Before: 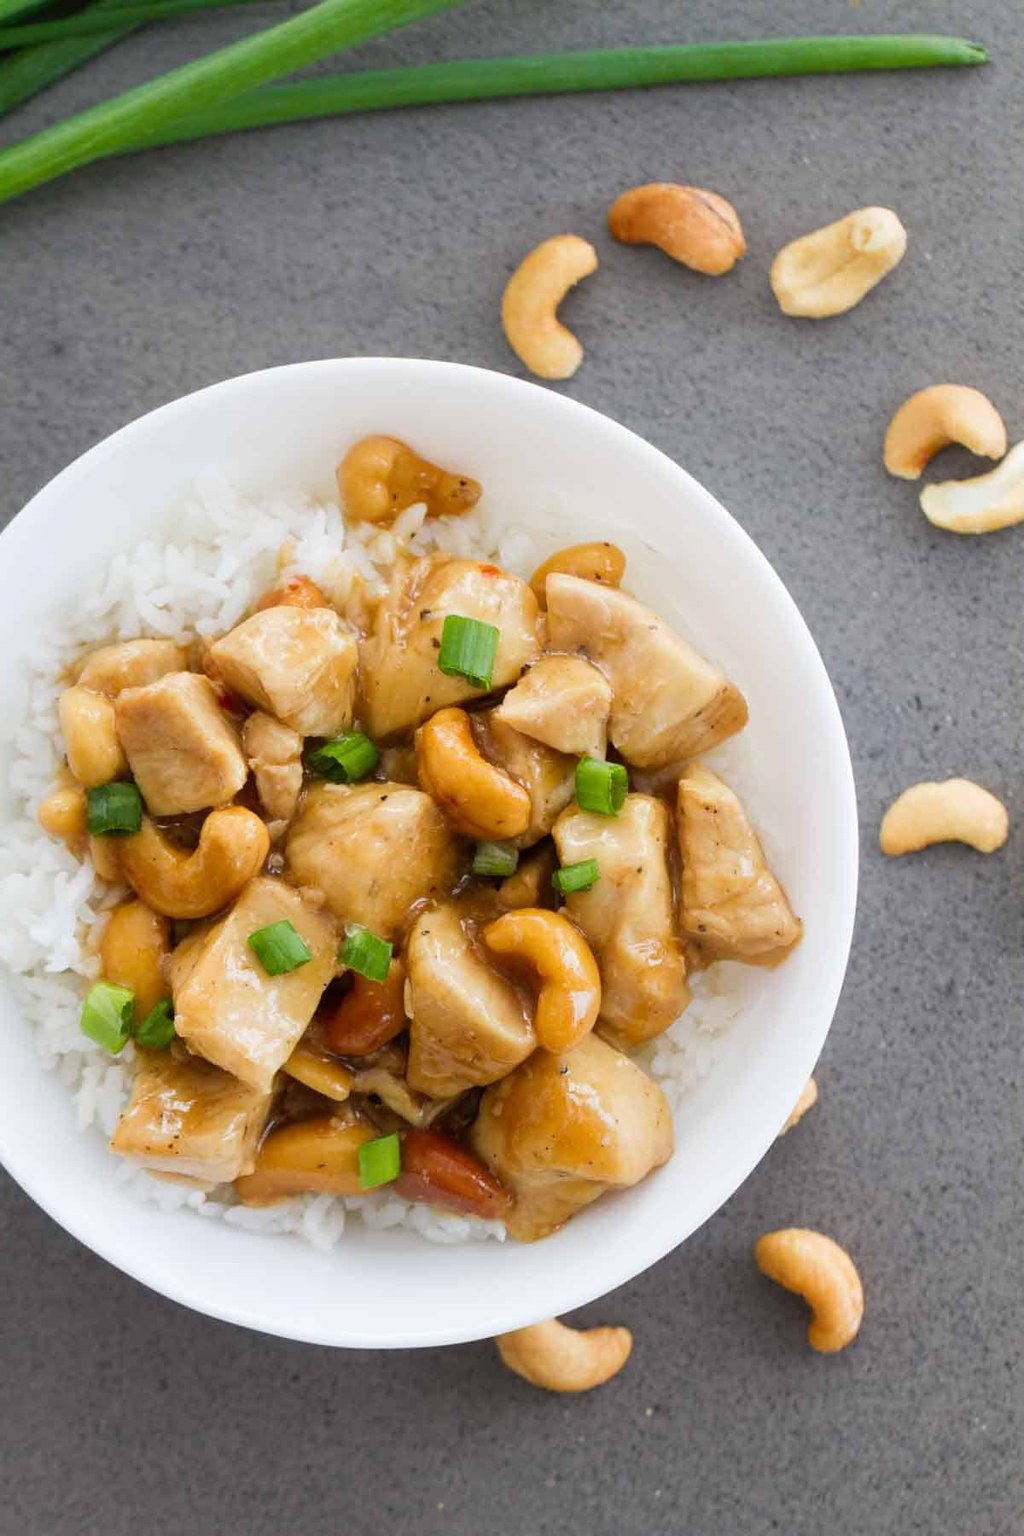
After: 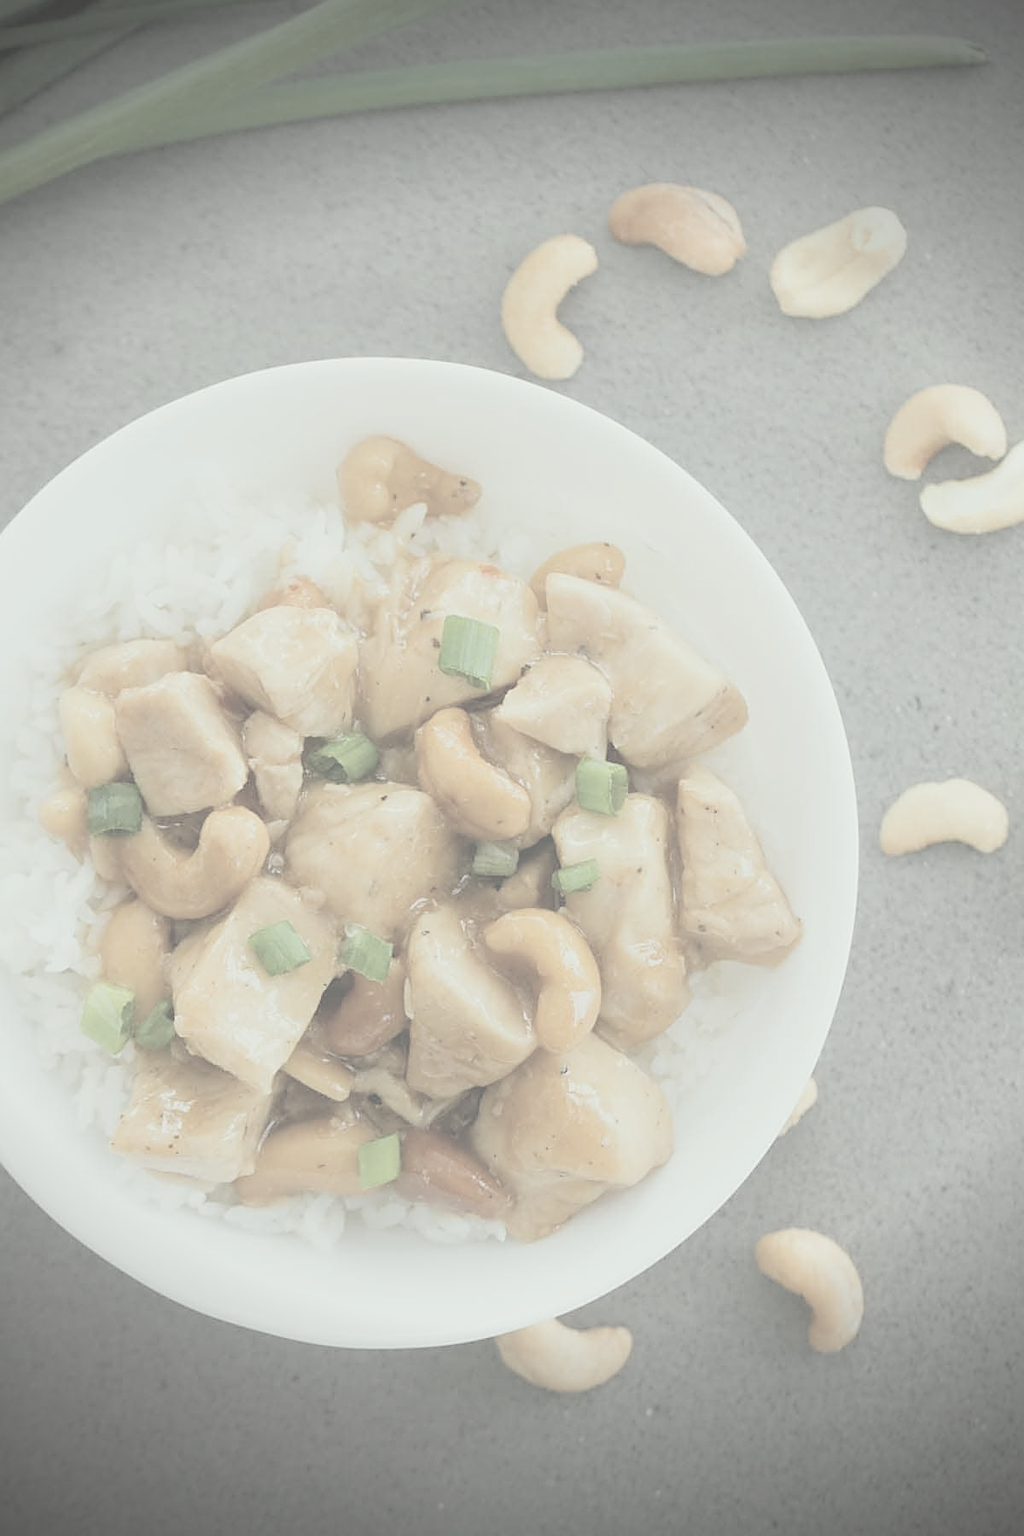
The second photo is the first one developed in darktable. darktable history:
sharpen: on, module defaults
contrast brightness saturation: contrast -0.32, brightness 0.75, saturation -0.78 | blend: blend mode normal, opacity 100%; mask: uniform (no mask)
color correction: highlights a* -2.68, highlights b* 2.57
vignetting: width/height ratio 1.094
